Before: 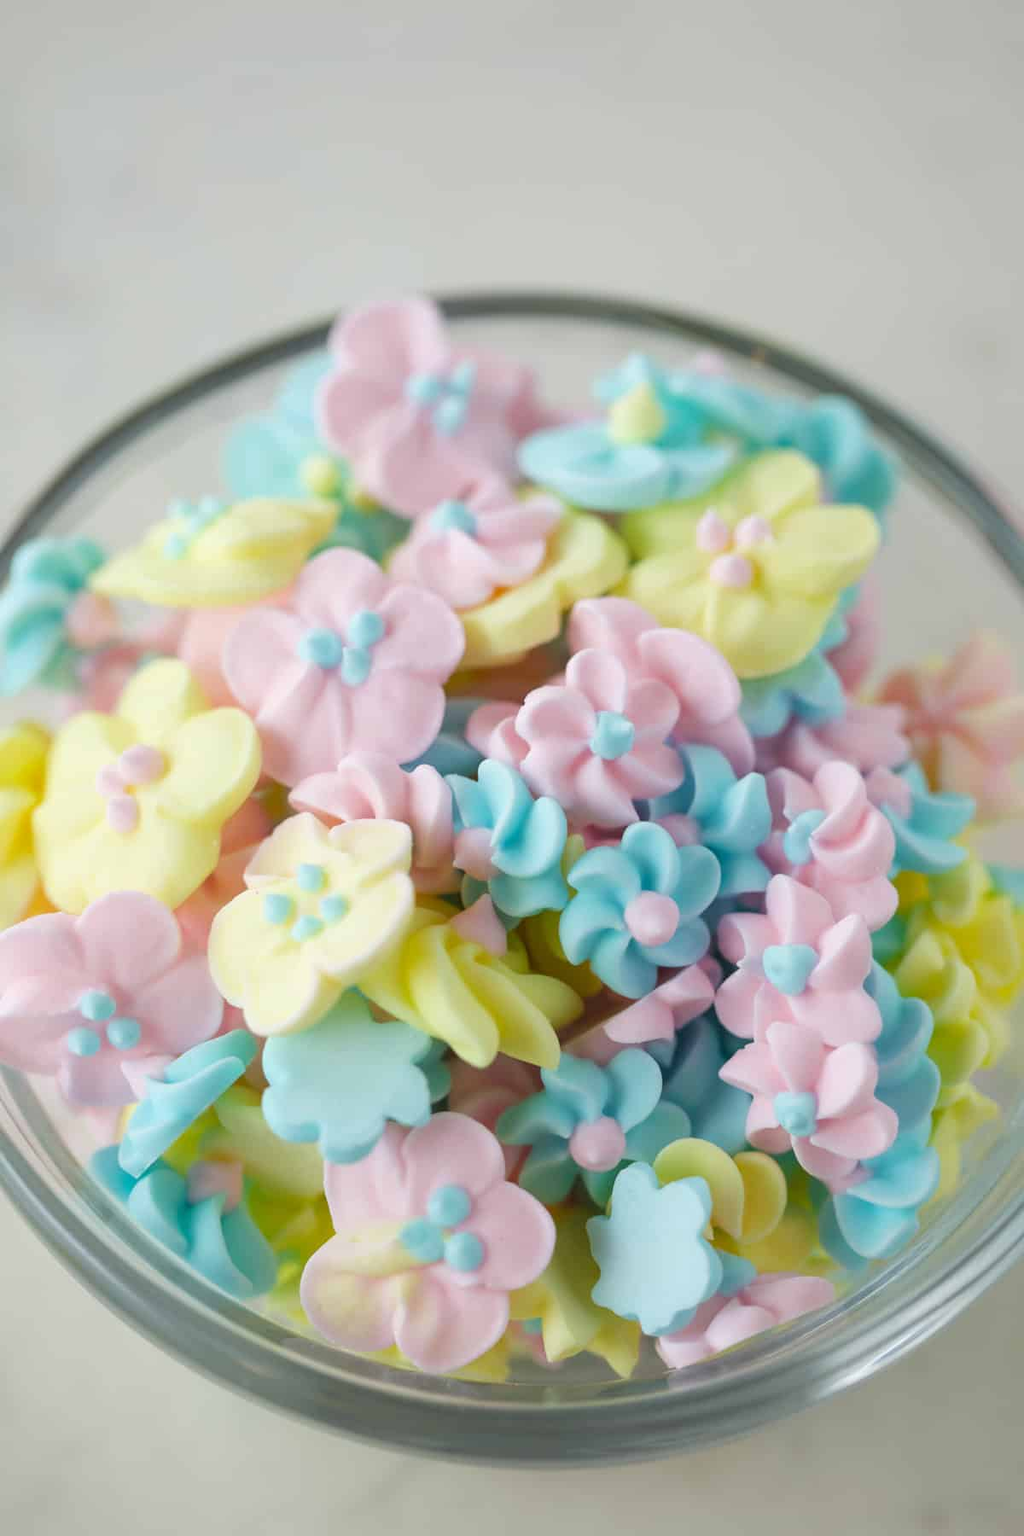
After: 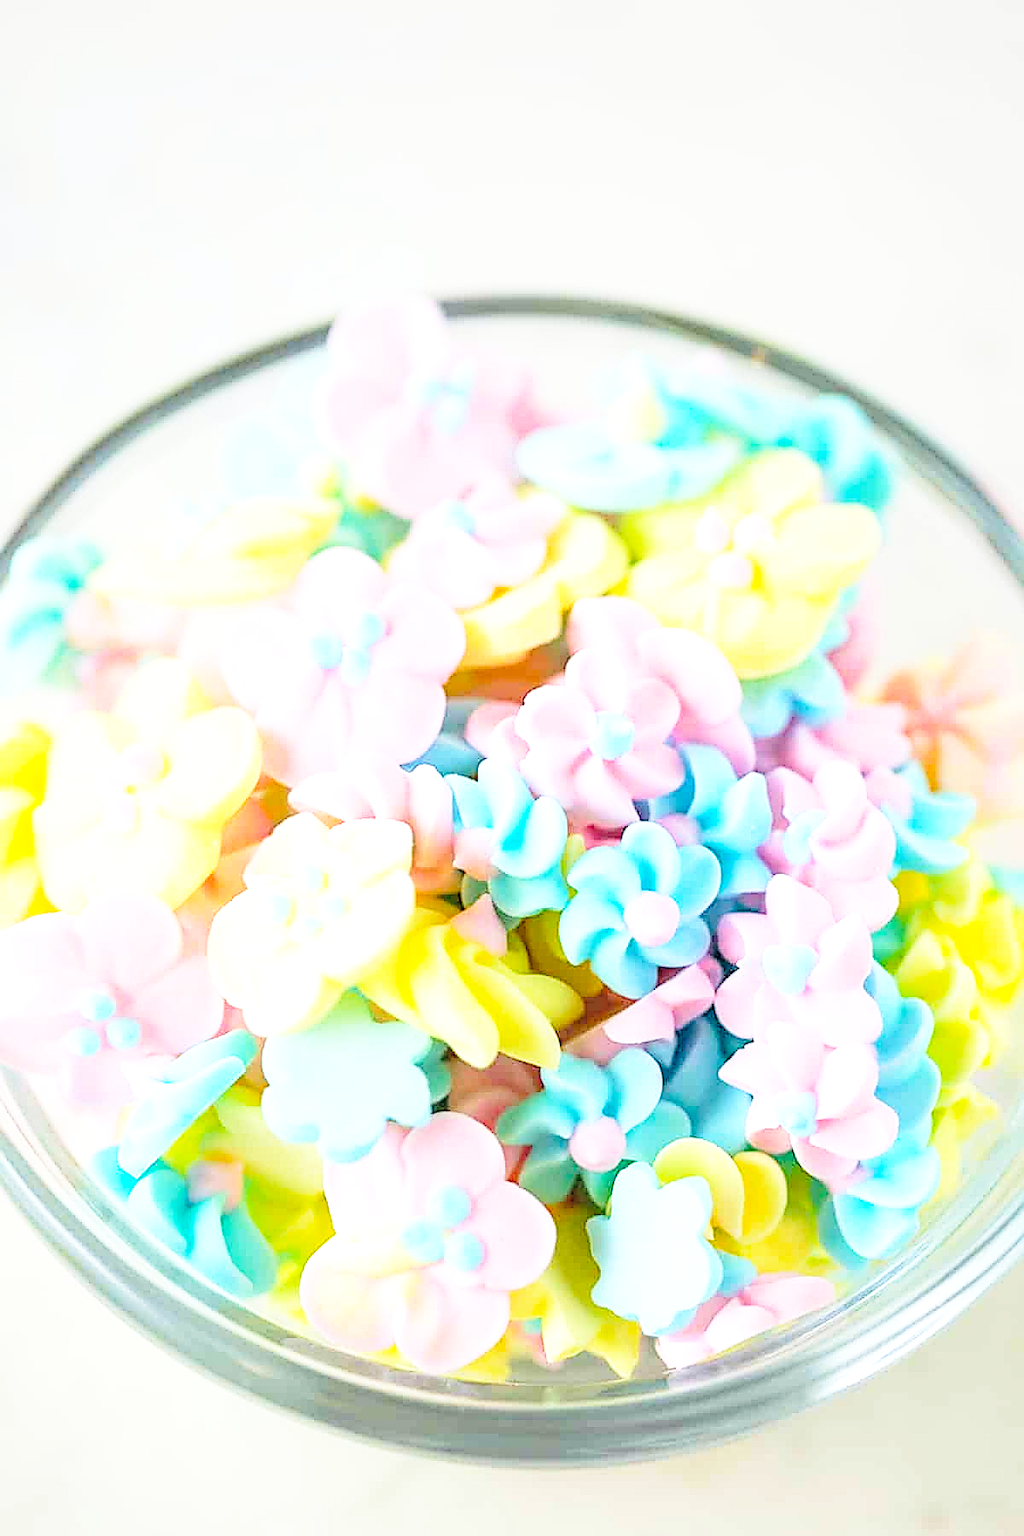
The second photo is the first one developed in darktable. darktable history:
base curve: curves: ch0 [(0, 0) (0.012, 0.01) (0.073, 0.168) (0.31, 0.711) (0.645, 0.957) (1, 1)], preserve colors none
exposure: exposure 0.128 EV, compensate highlight preservation false
contrast brightness saturation: contrast 0.103, brightness 0.302, saturation 0.147
haze removal: compatibility mode true, adaptive false
local contrast: detail 130%
sharpen: radius 1.706, amount 1.28
